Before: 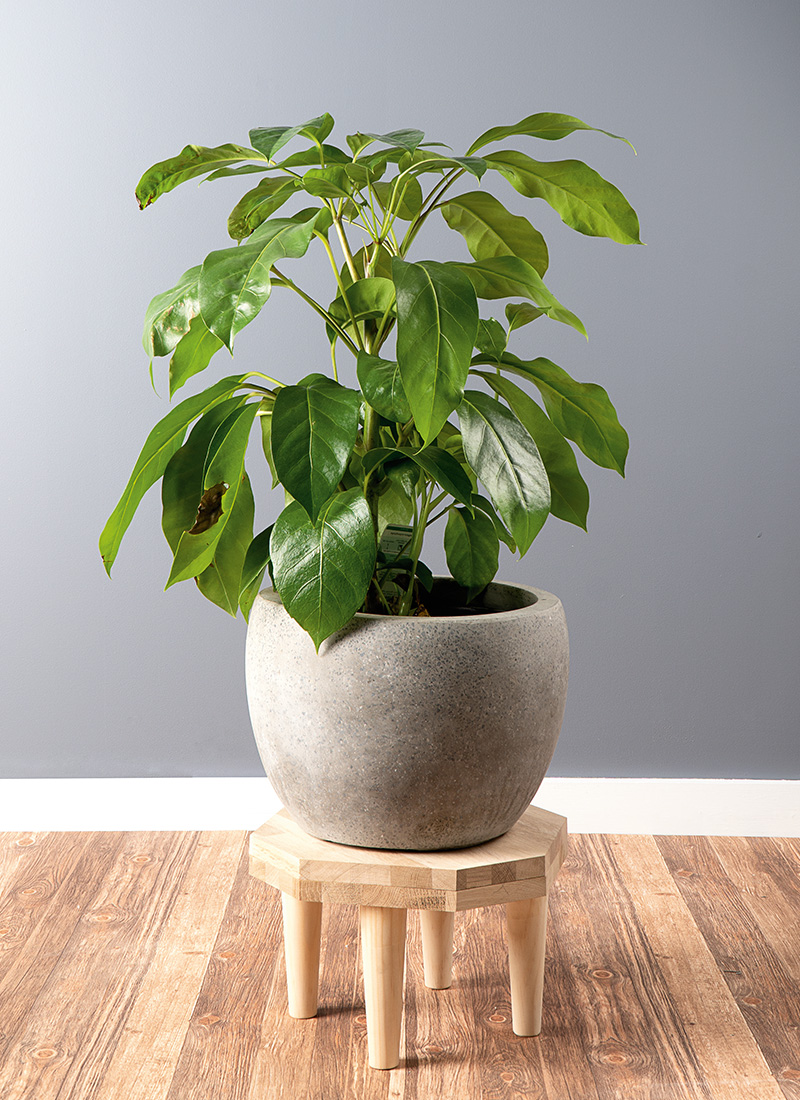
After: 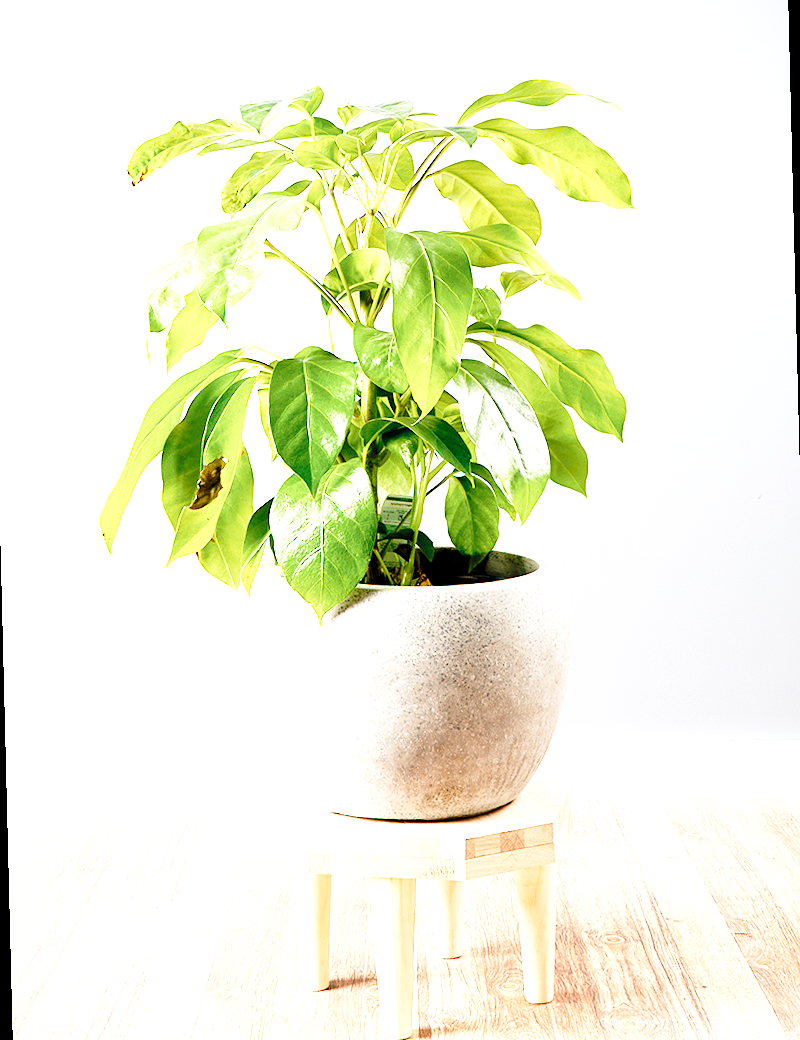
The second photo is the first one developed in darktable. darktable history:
base curve: curves: ch0 [(0, 0) (0.028, 0.03) (0.121, 0.232) (0.46, 0.748) (0.859, 0.968) (1, 1)], preserve colors none
rotate and perspective: rotation -1.42°, crop left 0.016, crop right 0.984, crop top 0.035, crop bottom 0.965
exposure: black level correction 0.001, exposure 1.84 EV, compensate highlight preservation false
